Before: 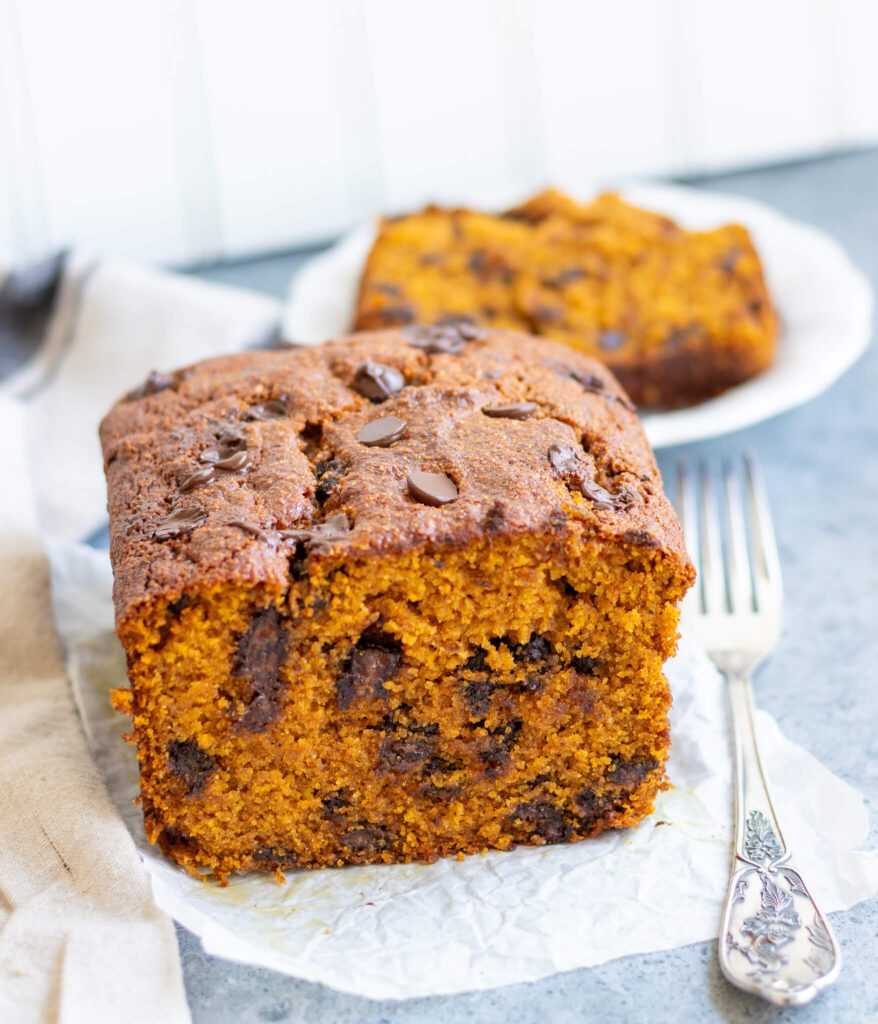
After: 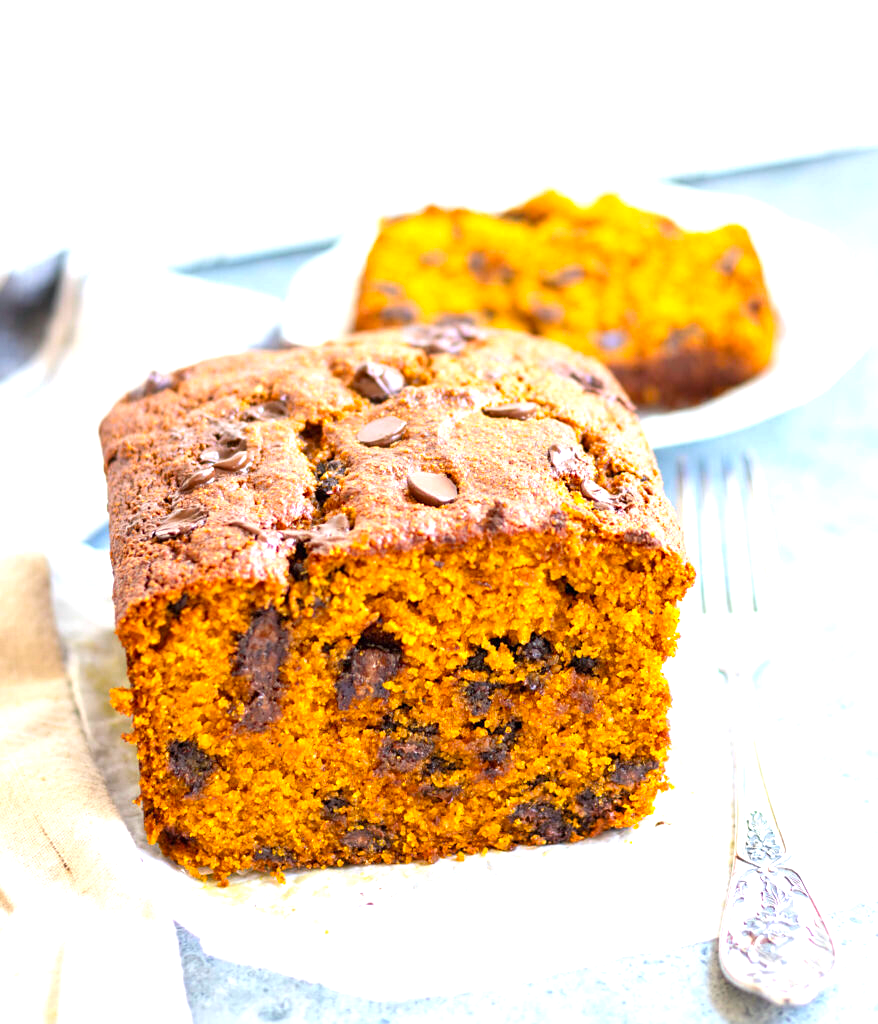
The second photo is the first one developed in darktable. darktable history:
color balance rgb: shadows lift › chroma 2.035%, shadows lift › hue 248.58°, perceptual saturation grading › global saturation 24.91%
sharpen: amount 0.207
exposure: black level correction -0.001, exposure 0.906 EV, compensate highlight preservation false
